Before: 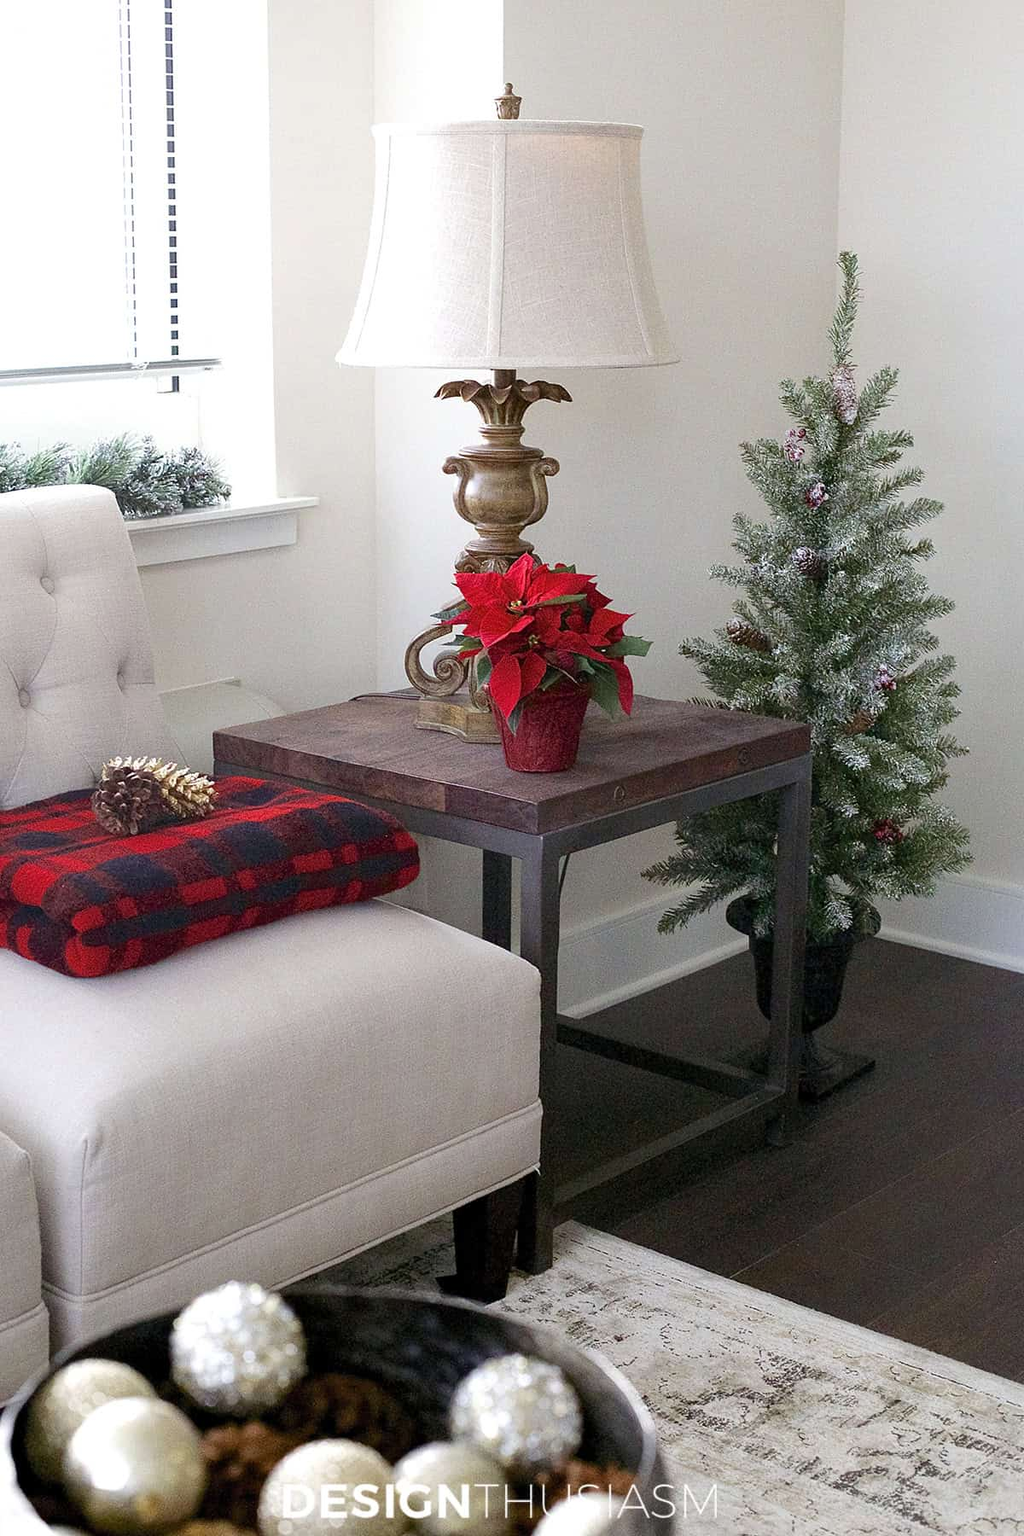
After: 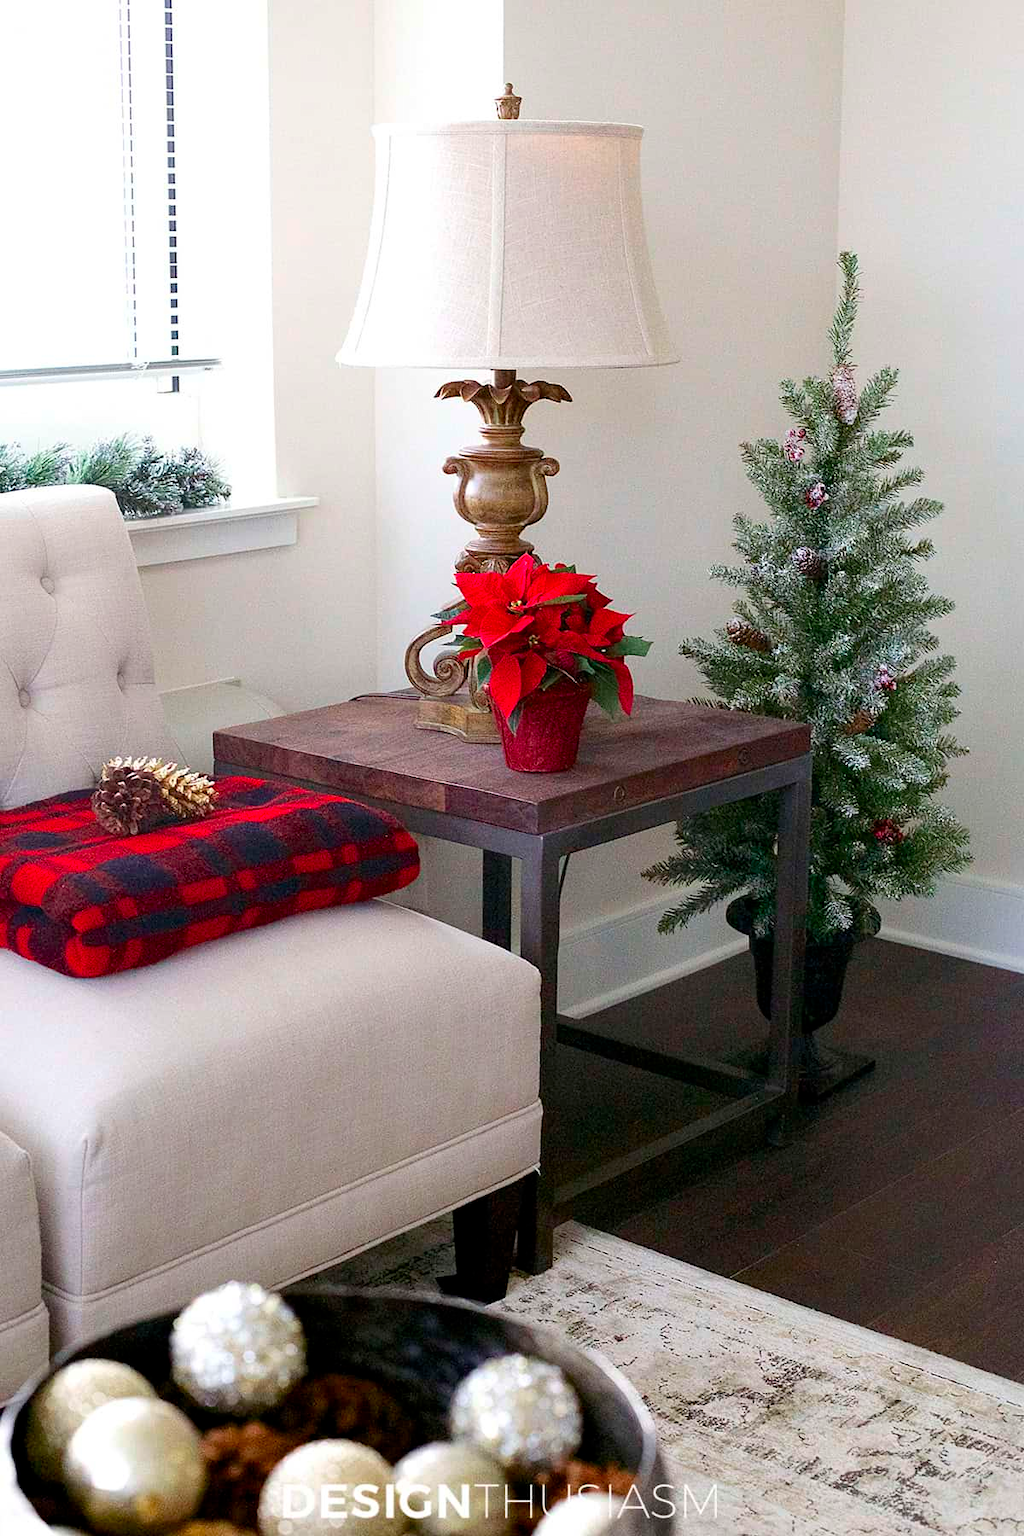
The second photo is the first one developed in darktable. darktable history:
contrast brightness saturation: contrast 0.088, saturation 0.282
